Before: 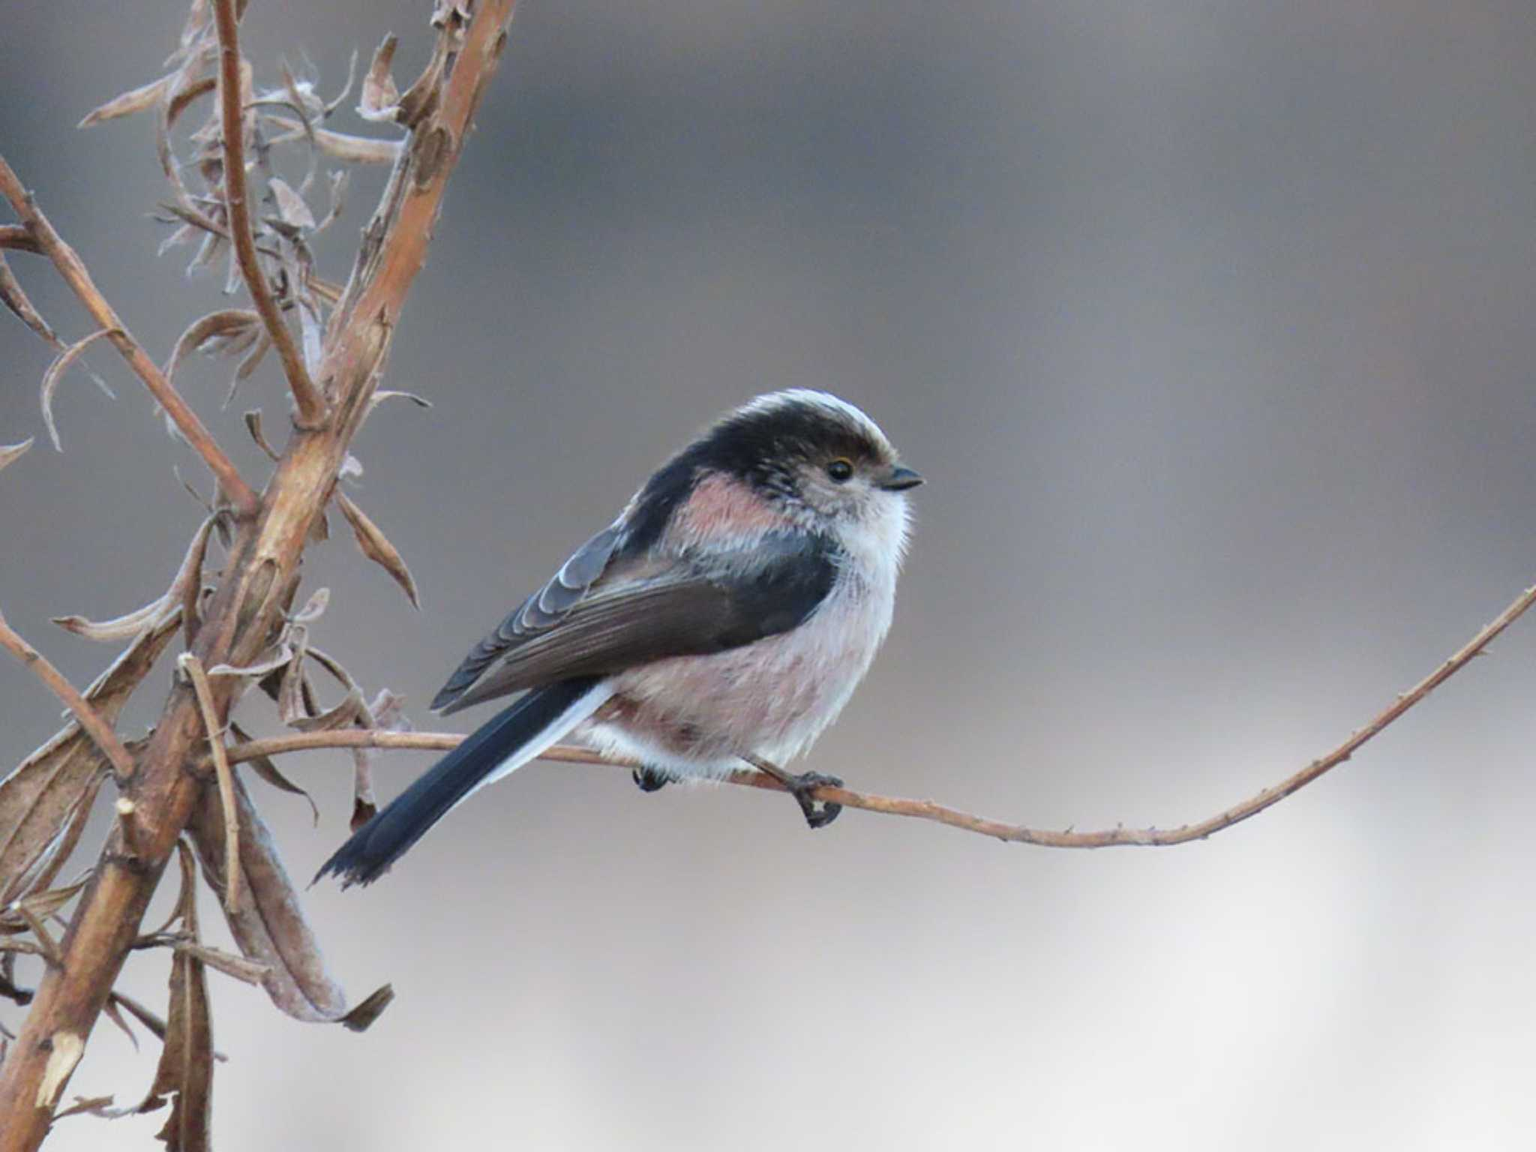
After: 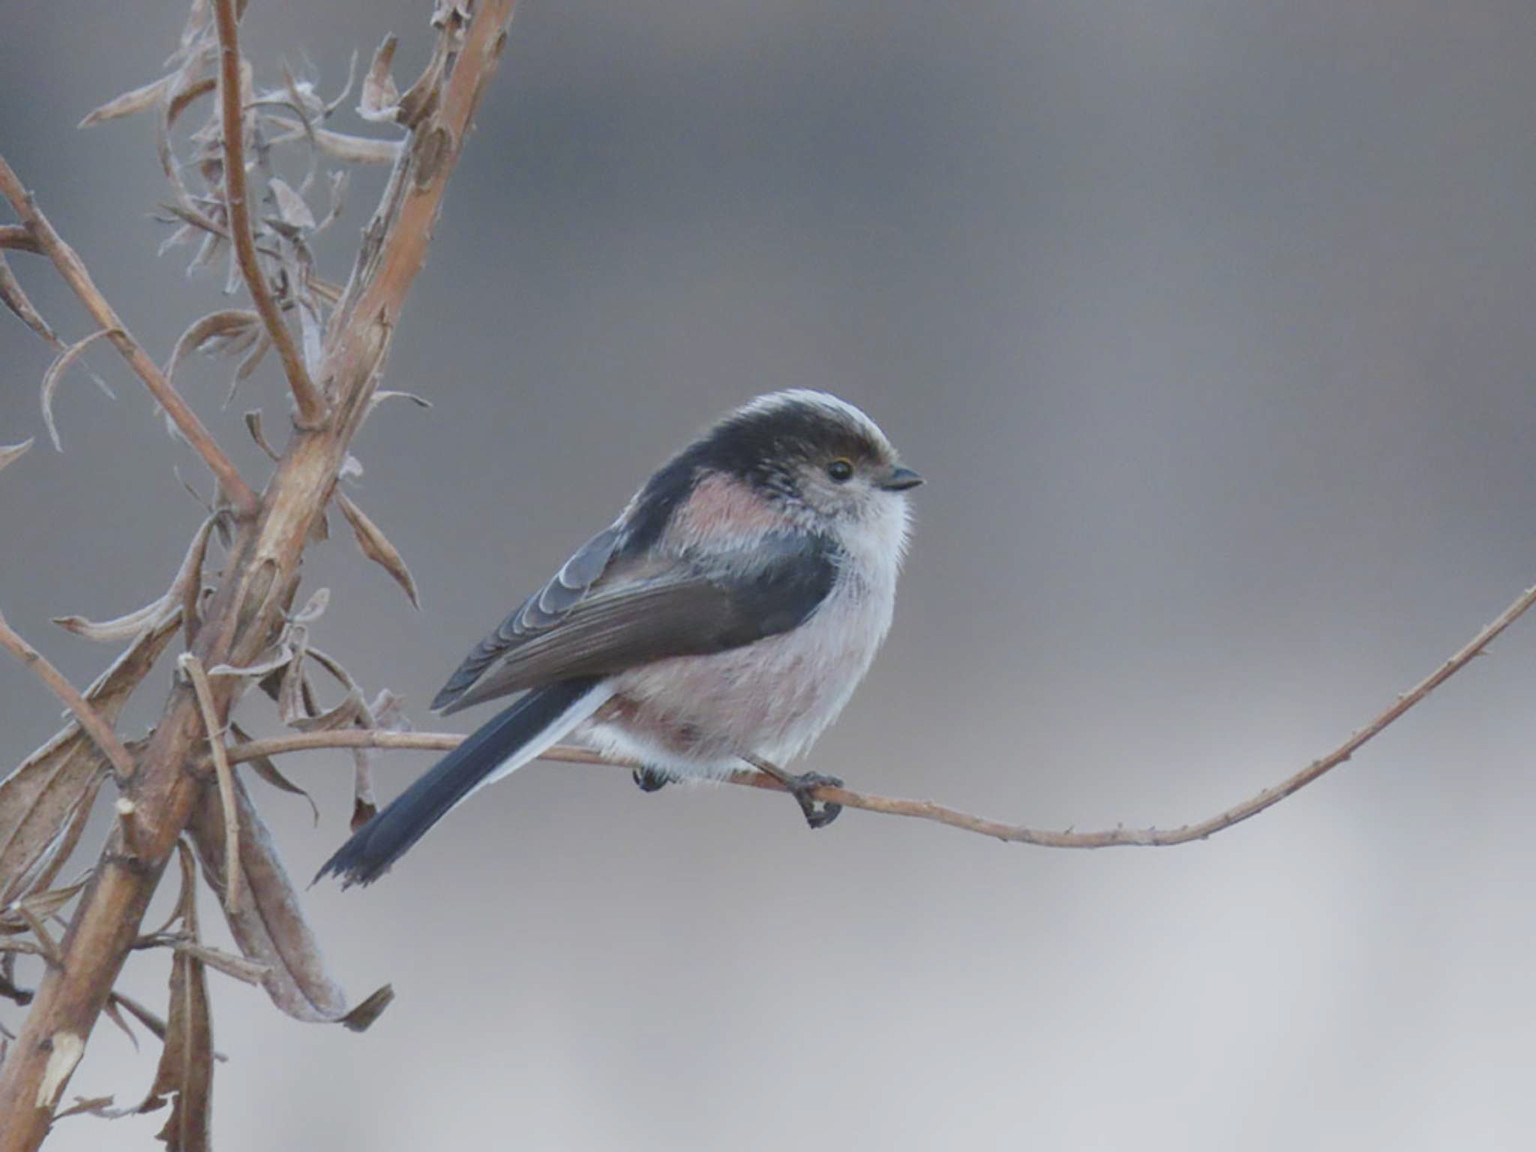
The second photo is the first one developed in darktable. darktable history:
white balance: red 0.98, blue 1.034
color balance rgb: perceptual saturation grading › global saturation 20%, perceptual saturation grading › highlights -25%, perceptual saturation grading › shadows 50%
contrast brightness saturation: contrast -0.26, saturation -0.43
